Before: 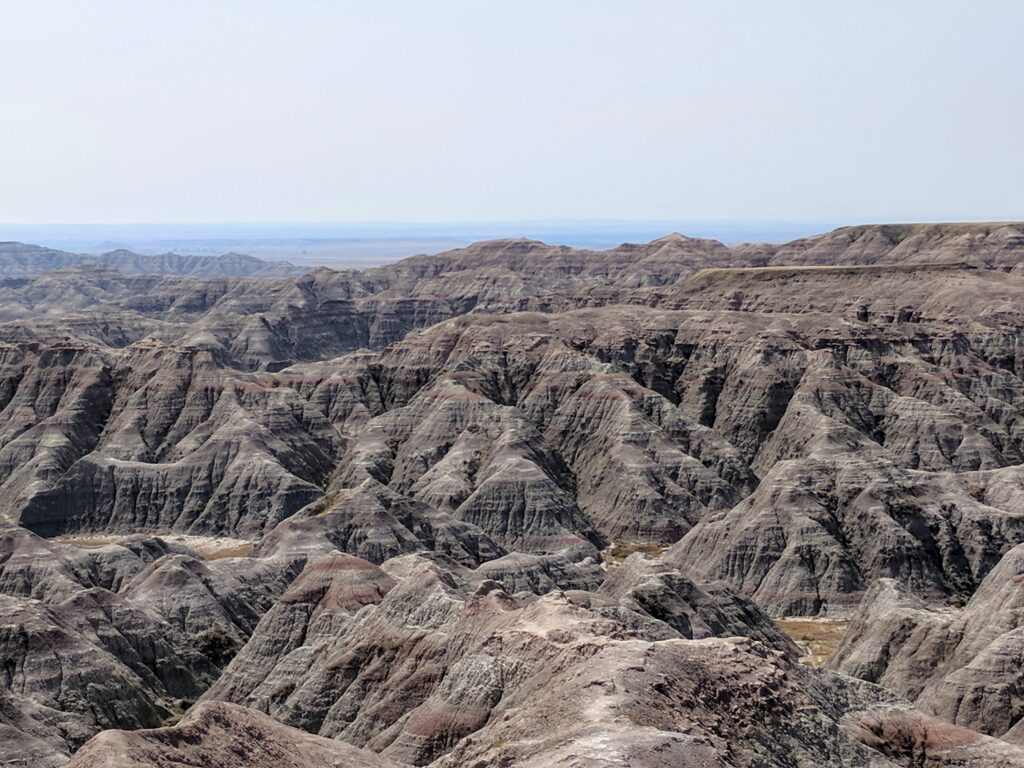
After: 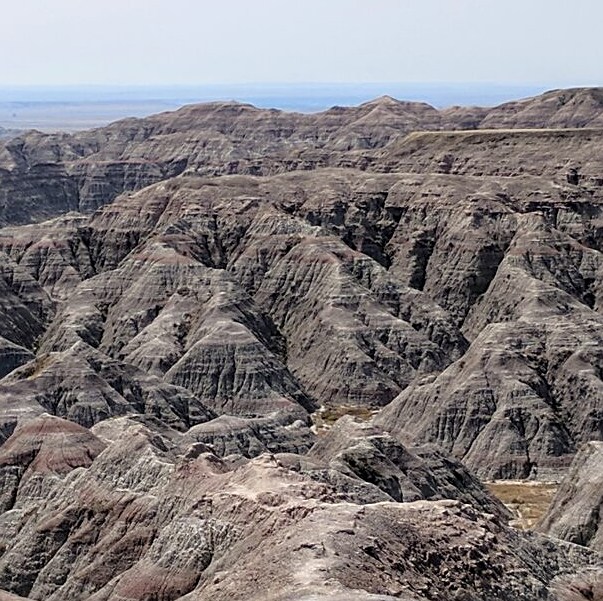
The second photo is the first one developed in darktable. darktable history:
crop and rotate: left 28.414%, top 17.841%, right 12.677%, bottom 3.866%
tone equalizer: on, module defaults
sharpen: on, module defaults
